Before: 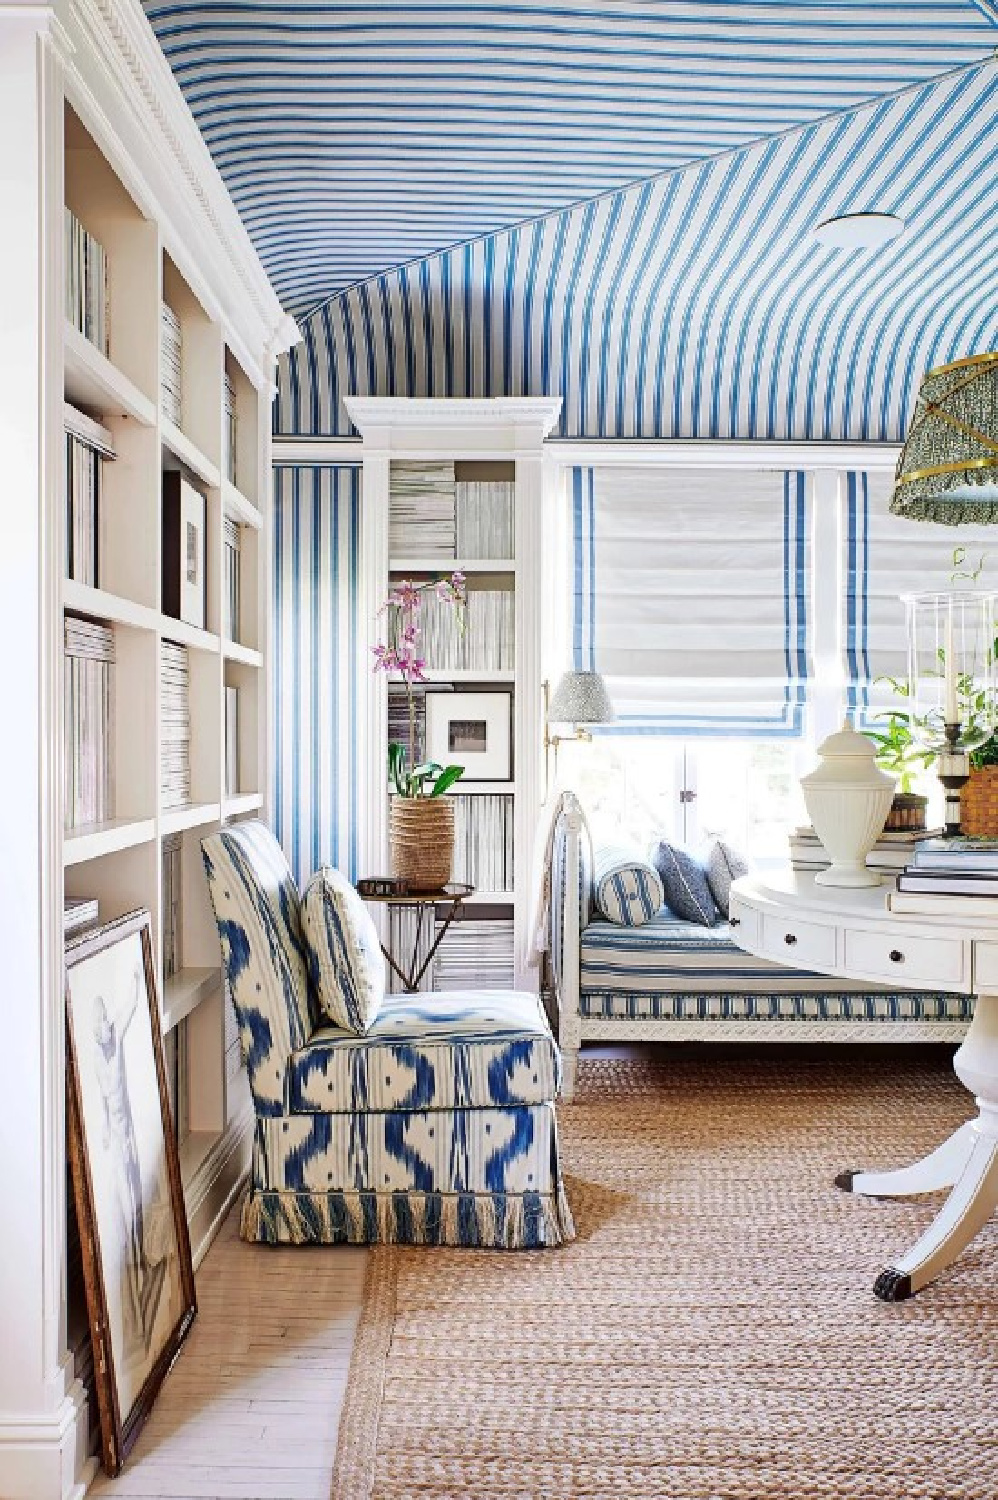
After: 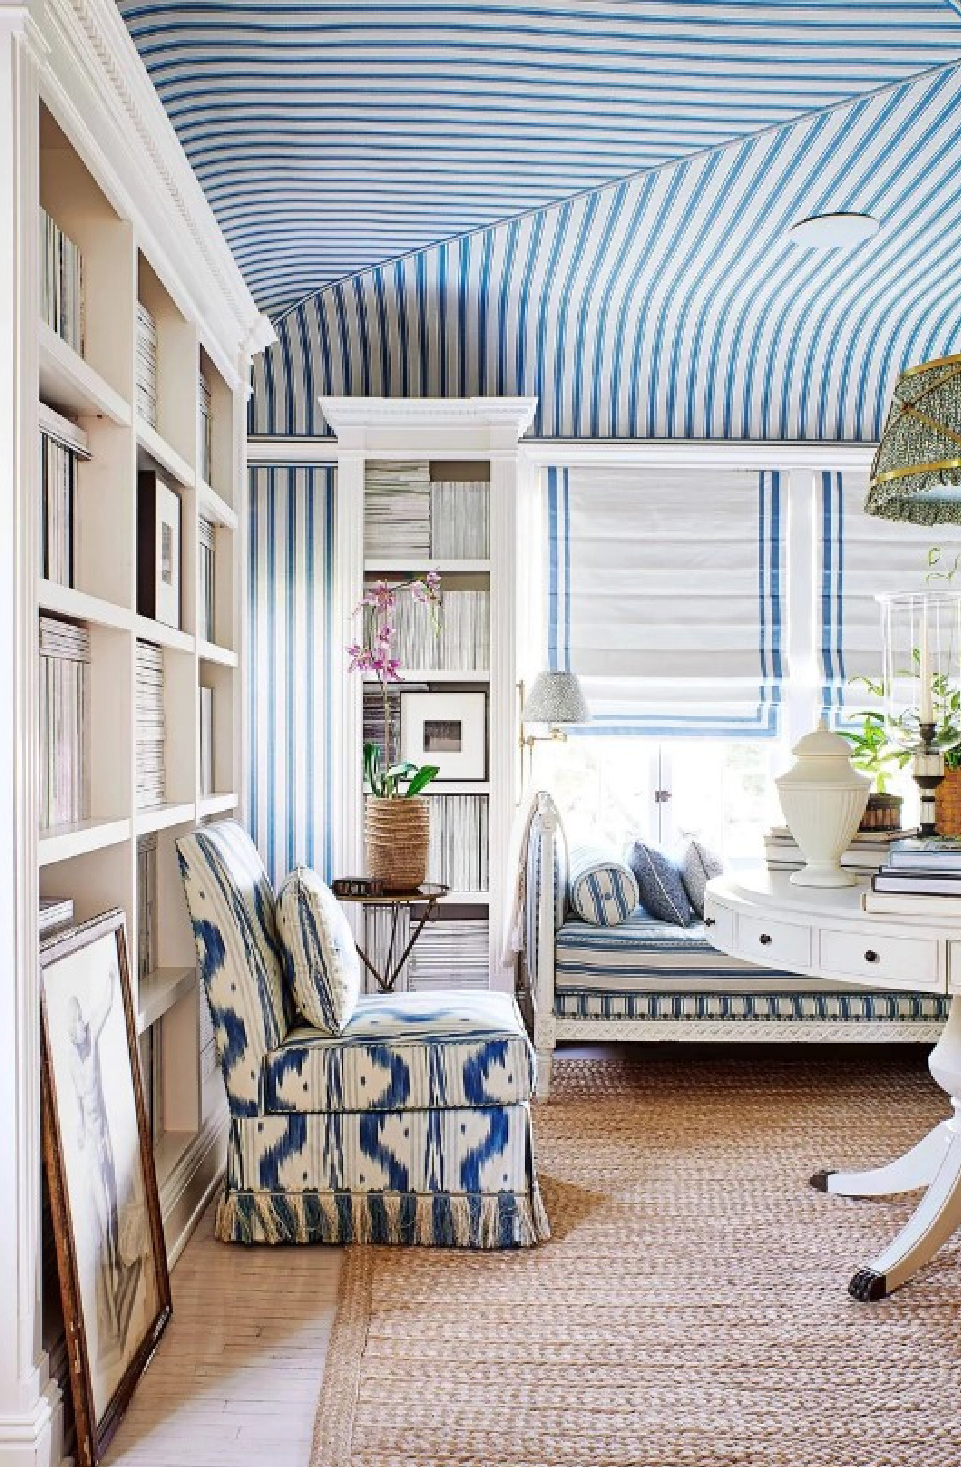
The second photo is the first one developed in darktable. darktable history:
crop and rotate: left 2.543%, right 1.146%, bottom 2.198%
